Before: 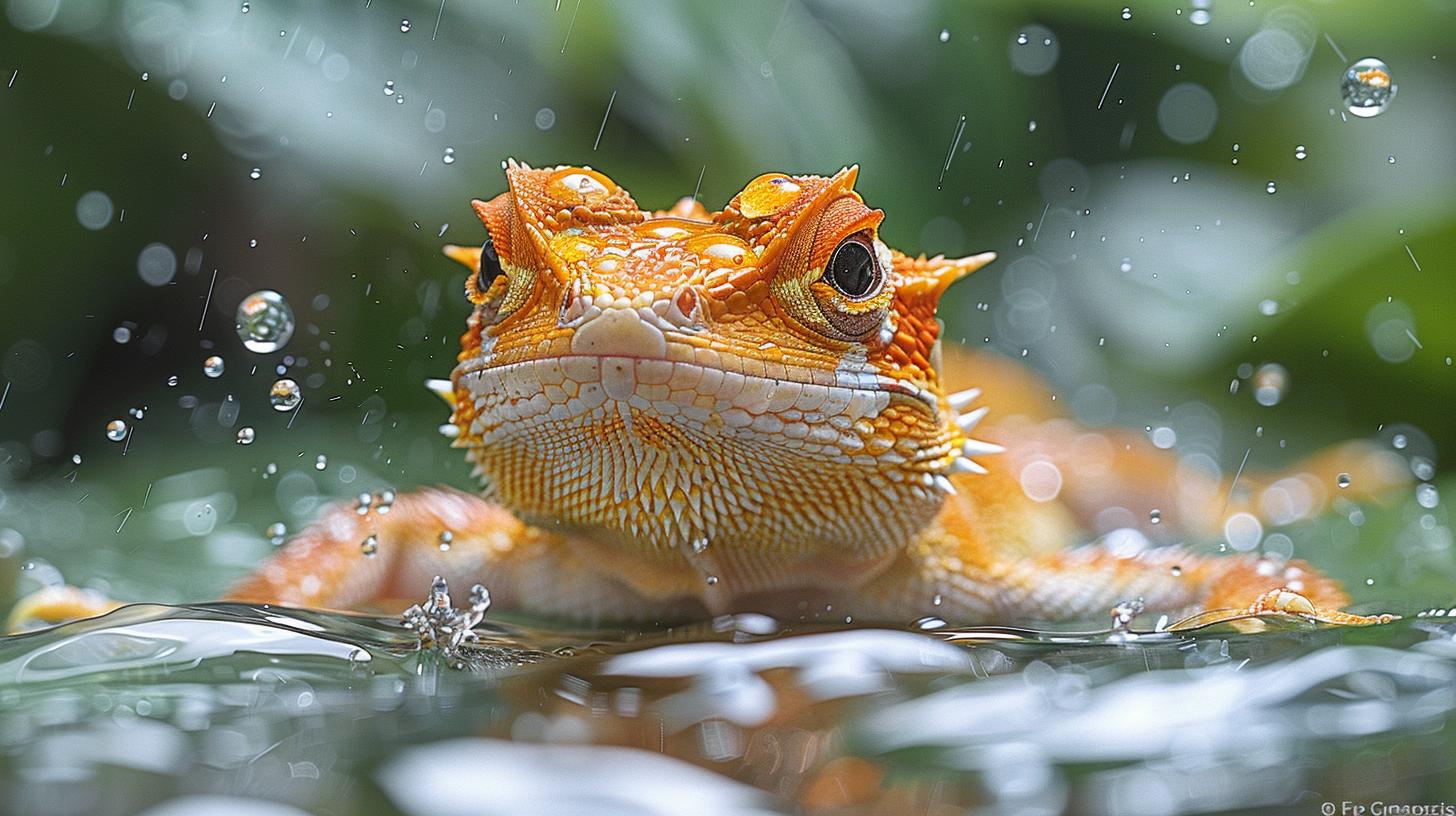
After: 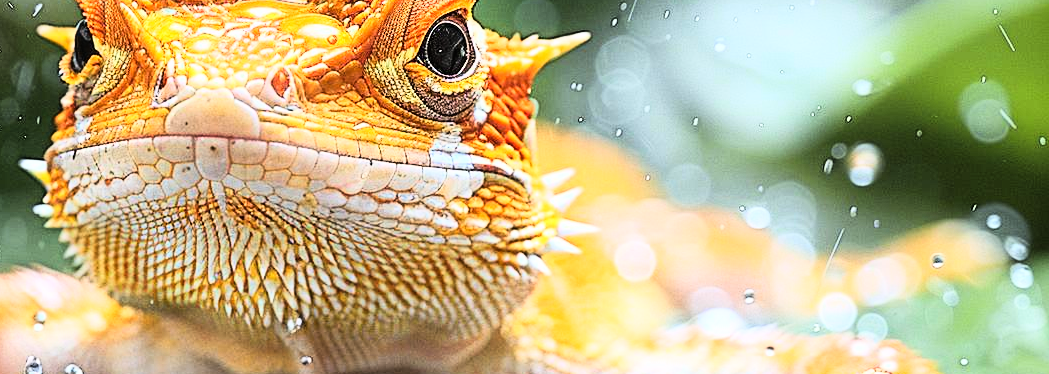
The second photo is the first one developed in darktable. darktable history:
rgb curve: curves: ch0 [(0, 0) (0.21, 0.15) (0.24, 0.21) (0.5, 0.75) (0.75, 0.96) (0.89, 0.99) (1, 1)]; ch1 [(0, 0.02) (0.21, 0.13) (0.25, 0.2) (0.5, 0.67) (0.75, 0.9) (0.89, 0.97) (1, 1)]; ch2 [(0, 0.02) (0.21, 0.13) (0.25, 0.2) (0.5, 0.67) (0.75, 0.9) (0.89, 0.97) (1, 1)], compensate middle gray true
crop and rotate: left 27.938%, top 27.046%, bottom 27.046%
